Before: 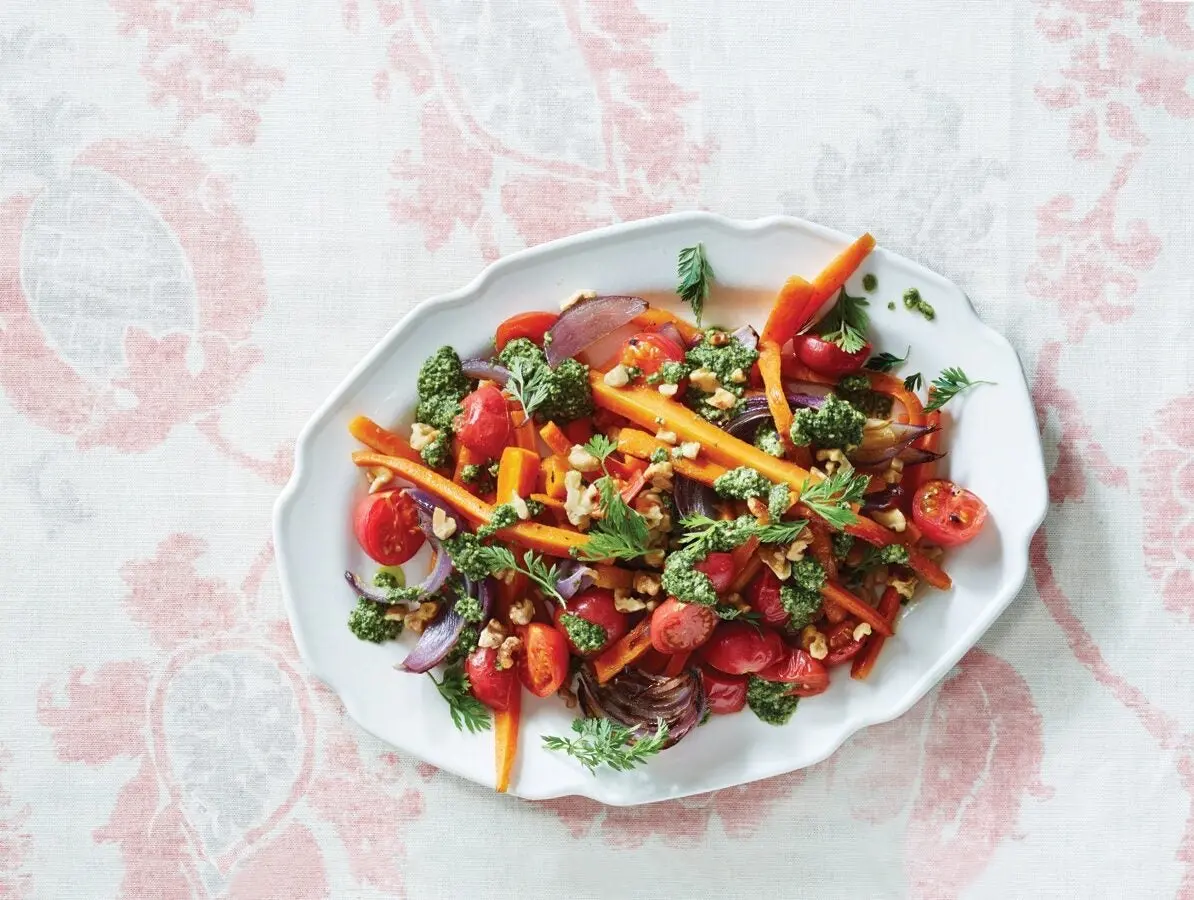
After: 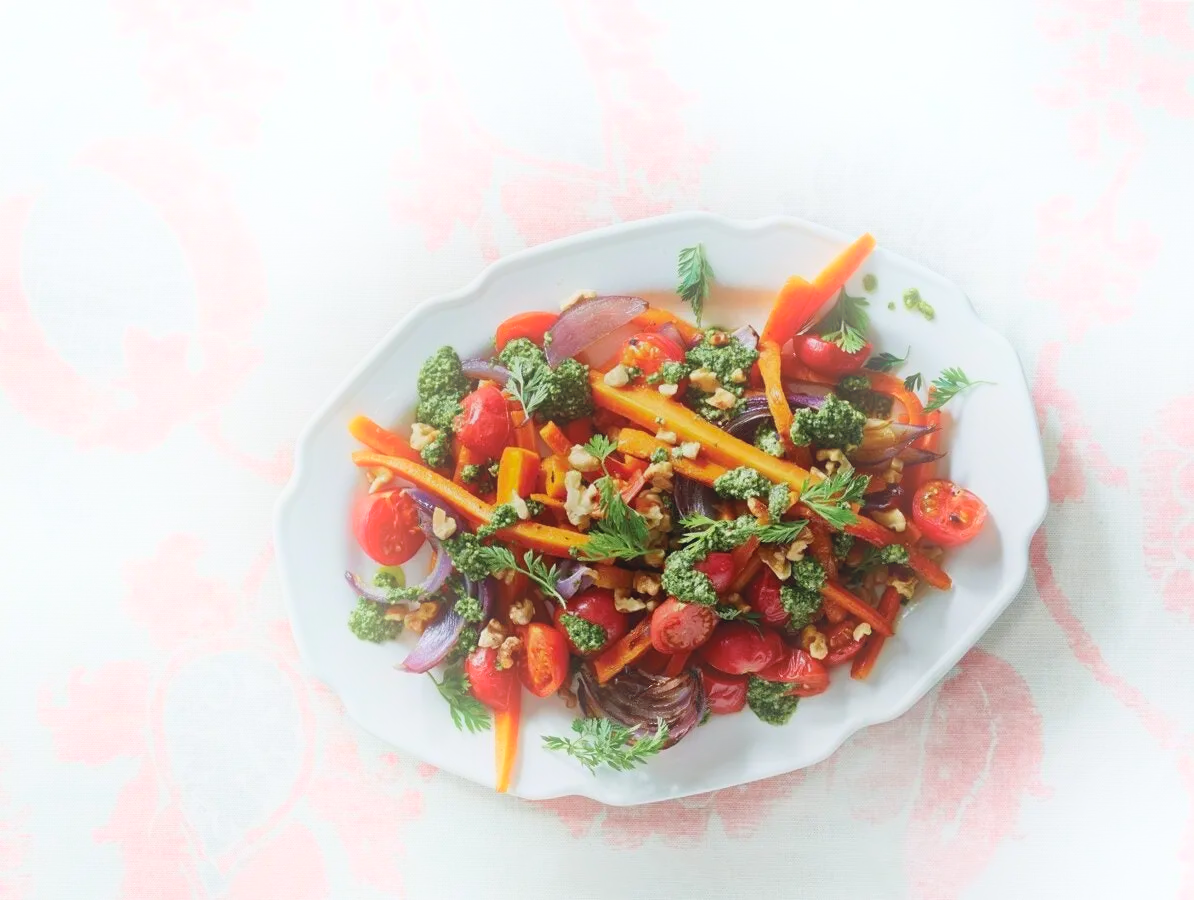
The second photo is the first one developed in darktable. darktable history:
bloom: on, module defaults
shadows and highlights: radius 121.13, shadows 21.4, white point adjustment -9.72, highlights -14.39, soften with gaussian
